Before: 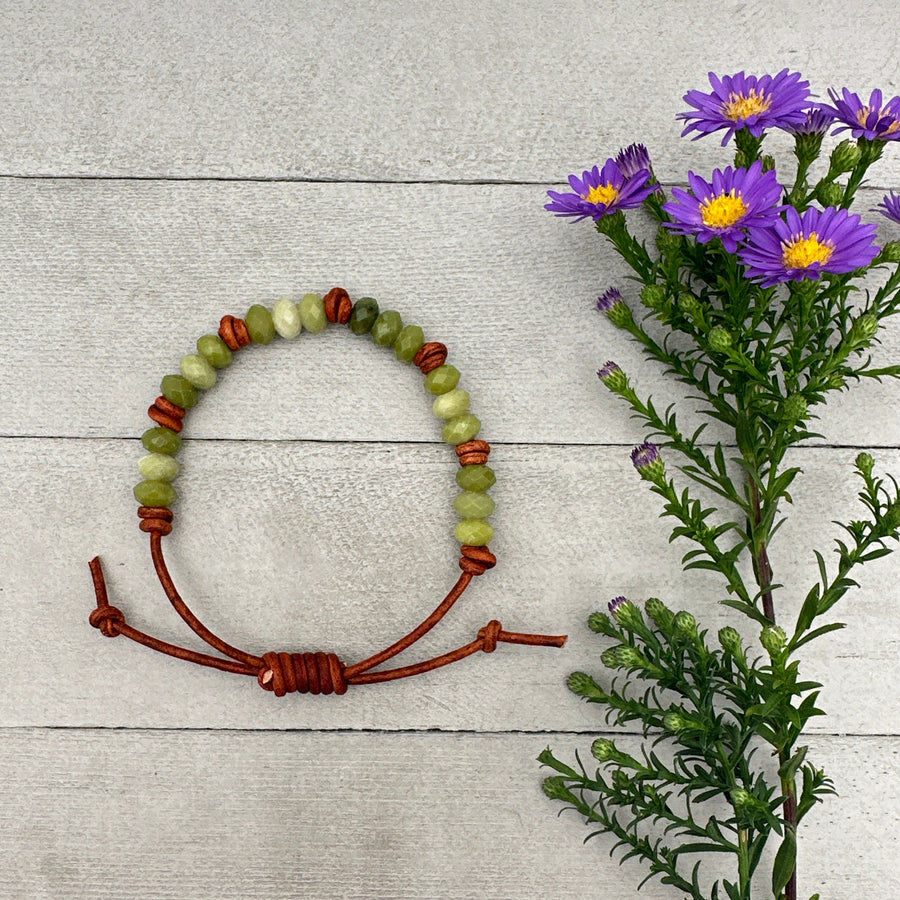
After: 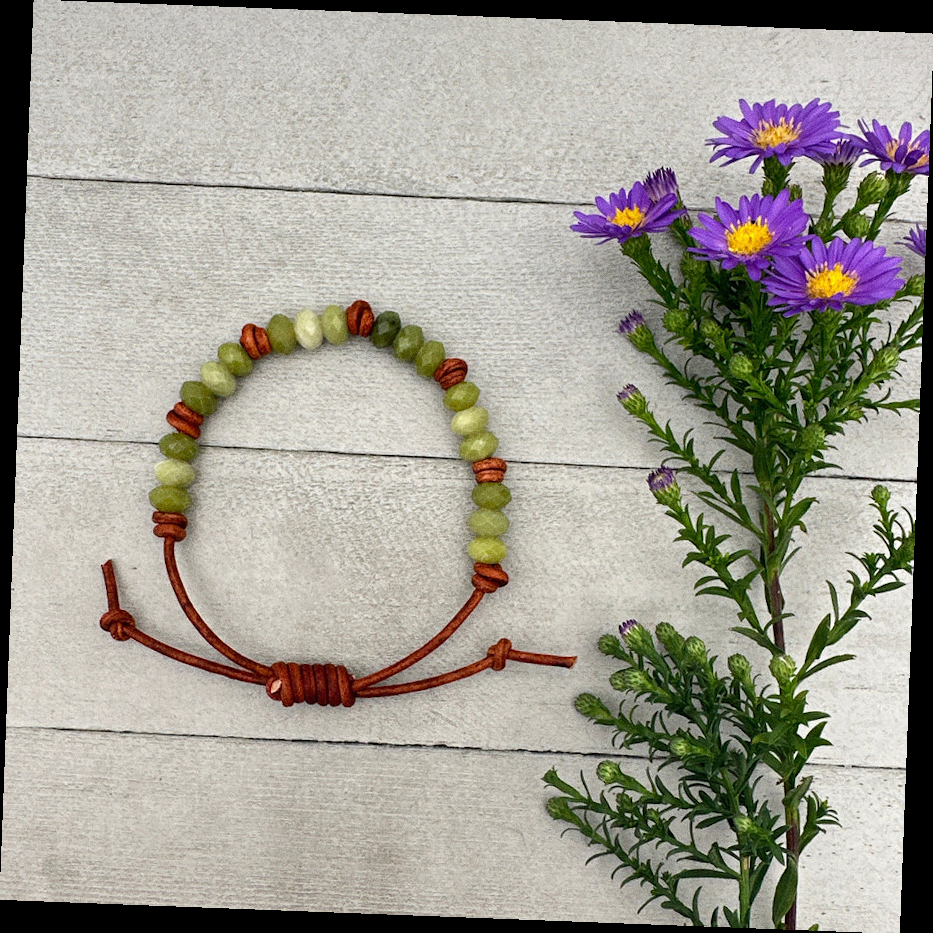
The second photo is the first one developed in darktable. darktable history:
grain: coarseness 0.09 ISO
rotate and perspective: rotation 2.17°, automatic cropping off
